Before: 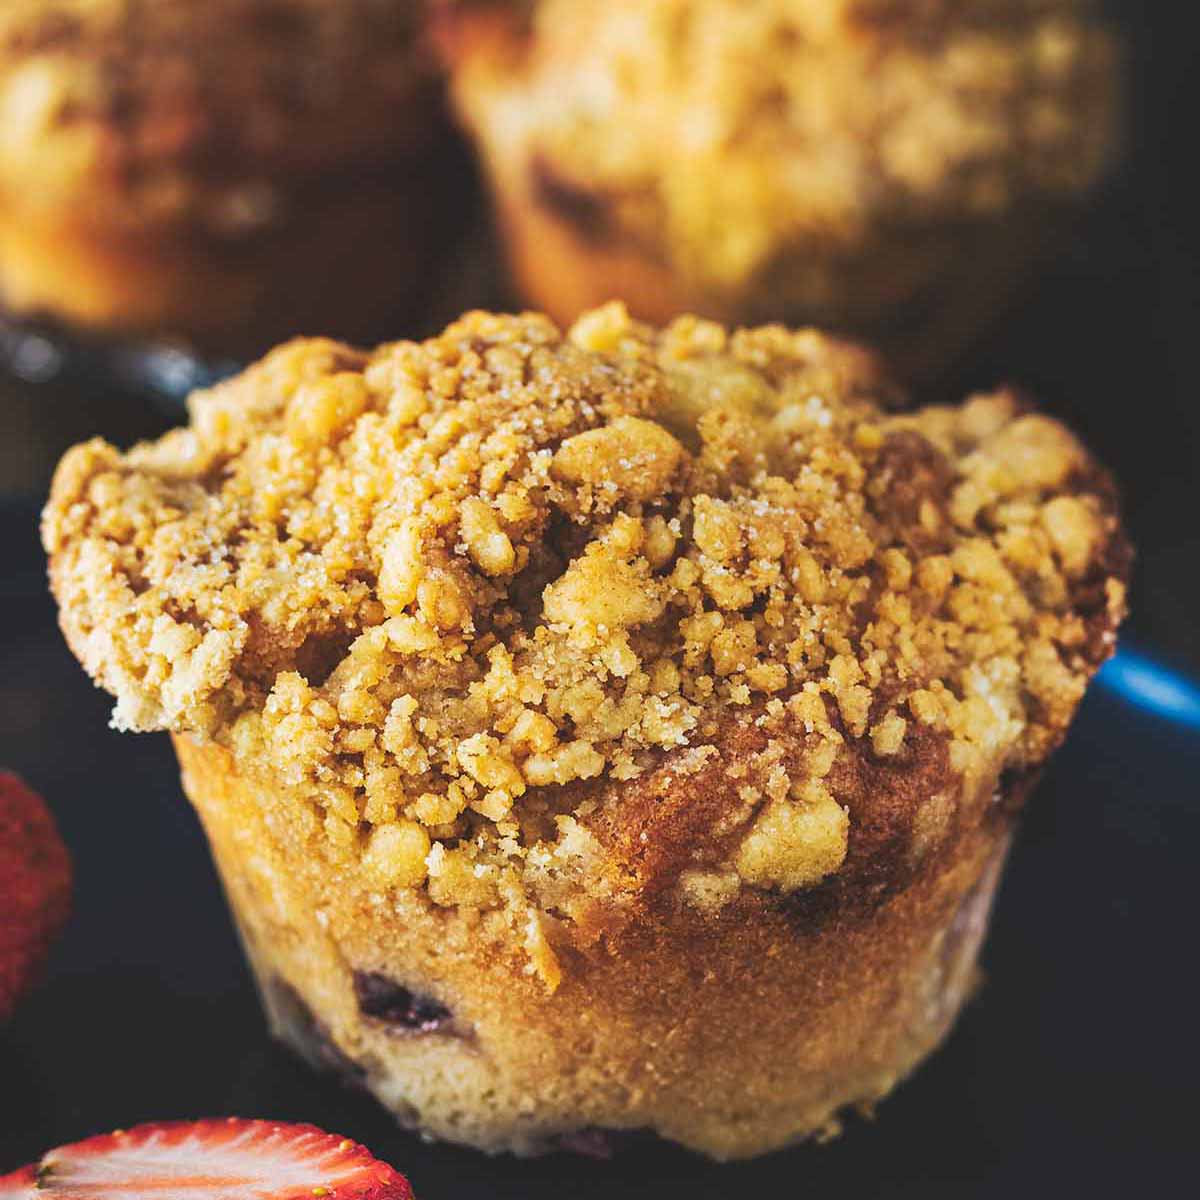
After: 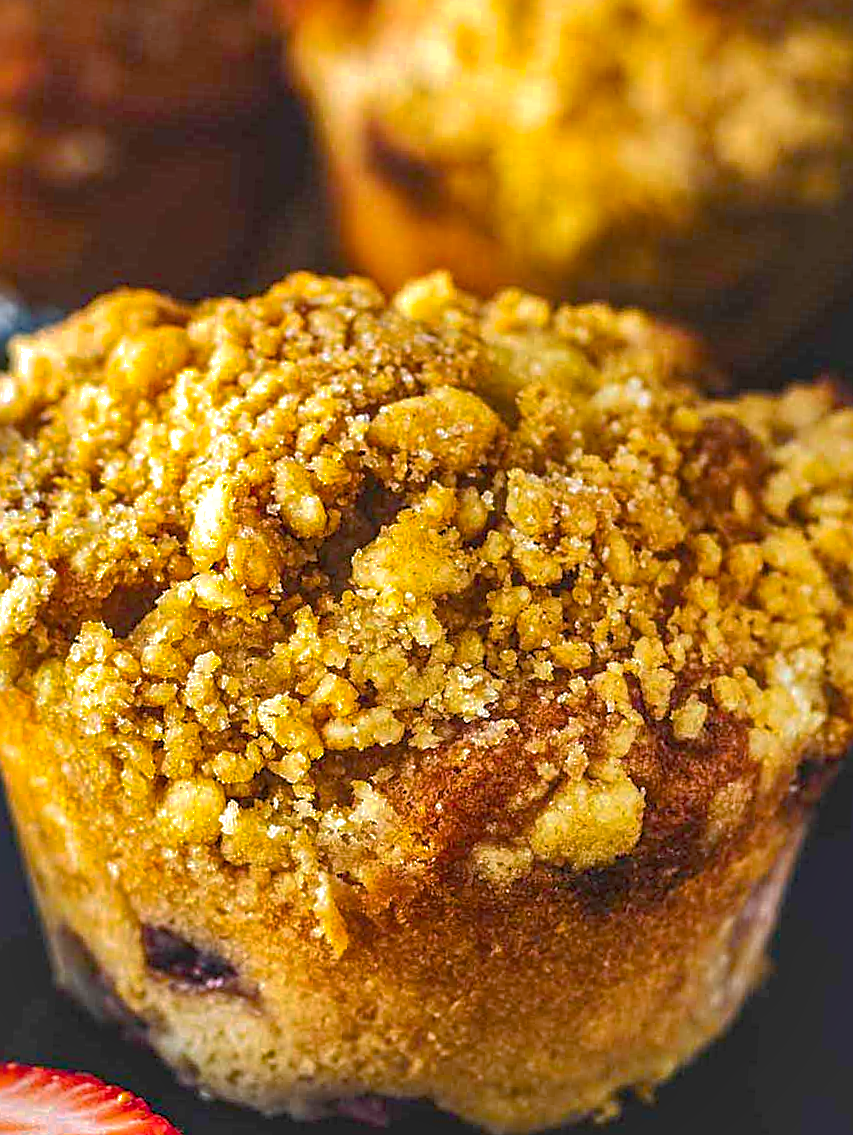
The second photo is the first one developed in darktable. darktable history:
crop and rotate: angle -3.31°, left 14.011%, top 0.034%, right 10.864%, bottom 0.039%
base curve: curves: ch0 [(0, 0) (0.74, 0.67) (1, 1)], preserve colors none
local contrast: detail 130%
shadows and highlights: highlights color adjustment 89.27%
color balance rgb: shadows lift › hue 86.94°, global offset › luminance -0.49%, perceptual saturation grading › global saturation 34.925%, perceptual saturation grading › highlights -25.78%, perceptual saturation grading › shadows 25.146%, perceptual brilliance grading › highlights 7.886%, perceptual brilliance grading › mid-tones 4.134%, perceptual brilliance grading › shadows 2.275%
sharpen: on, module defaults
